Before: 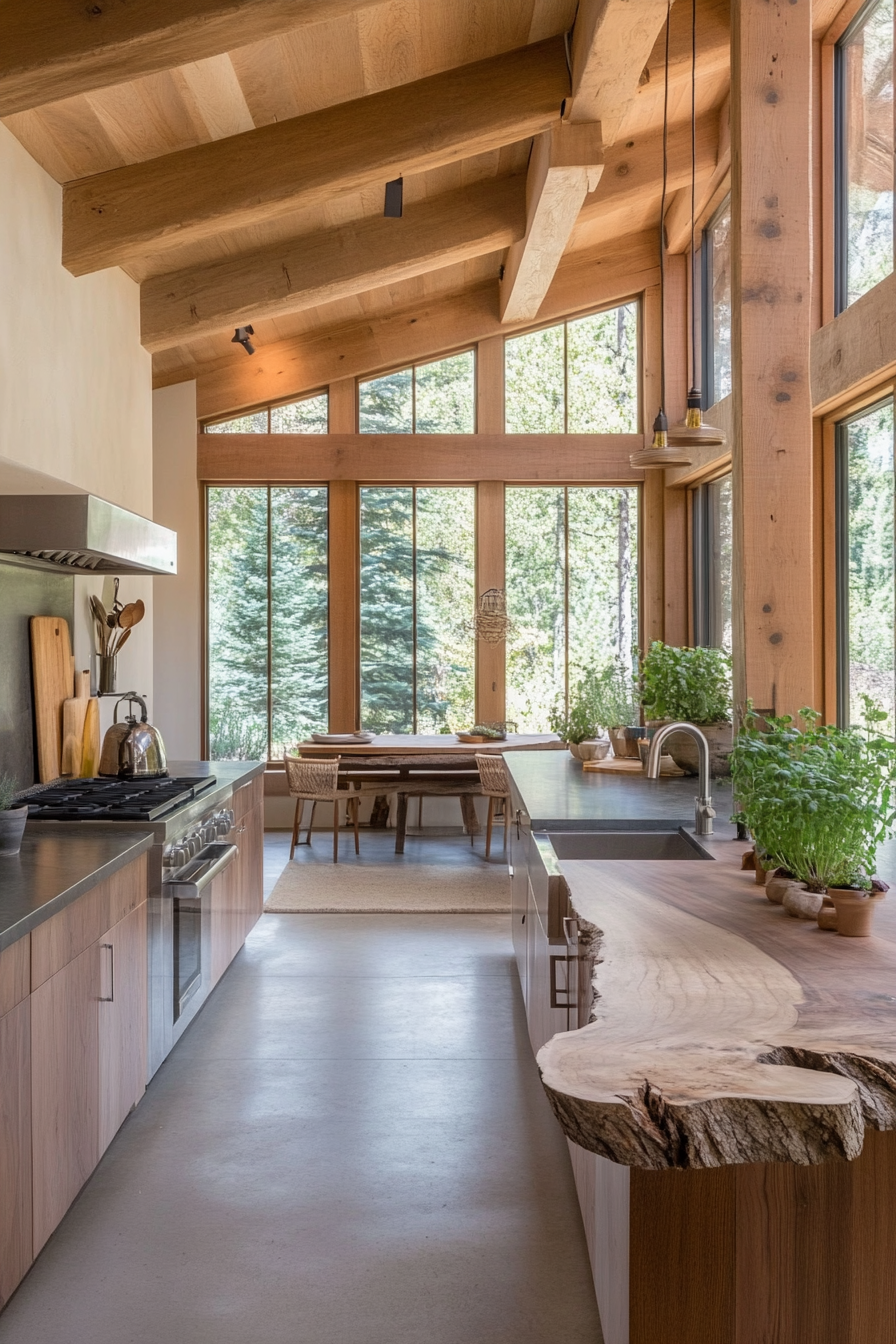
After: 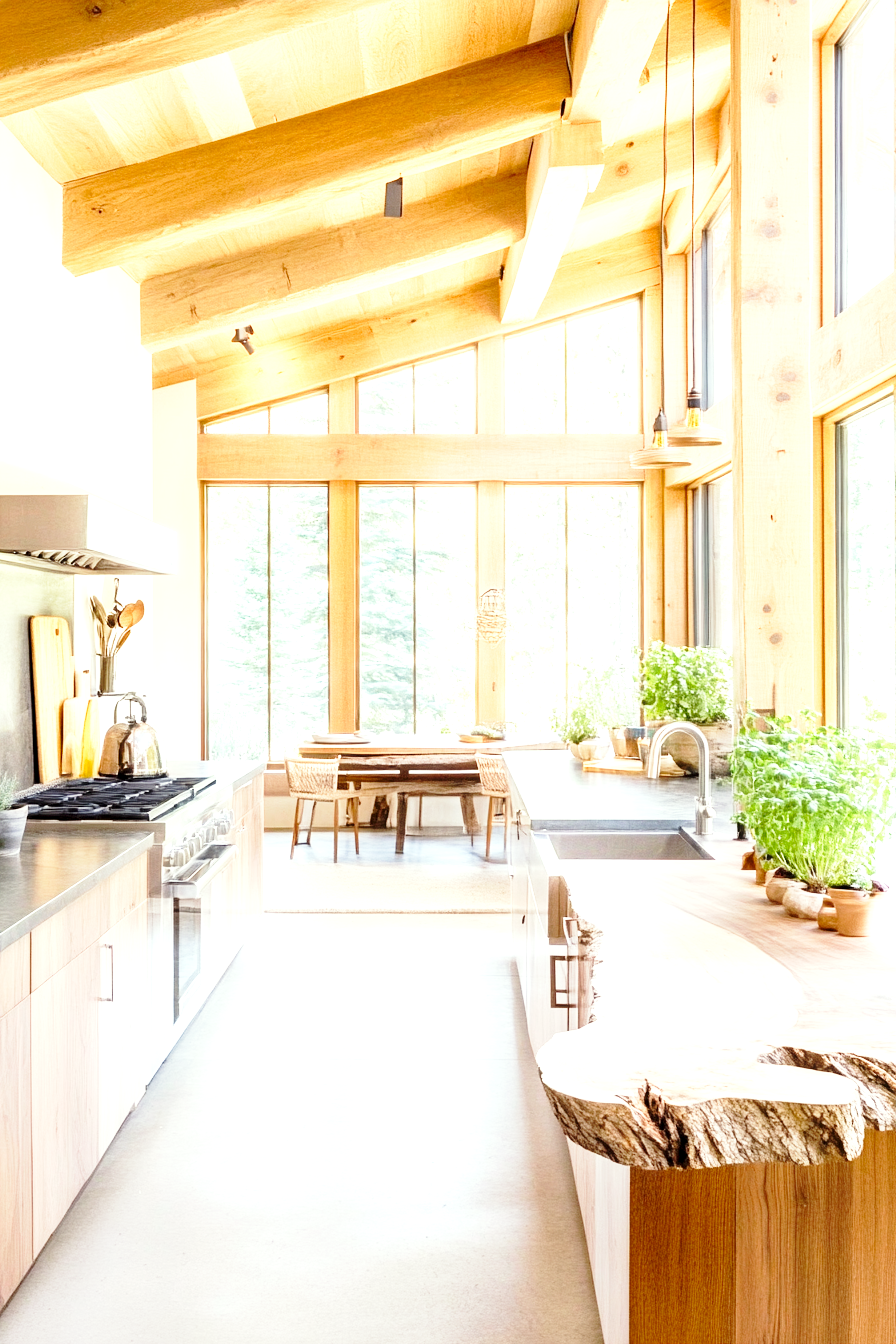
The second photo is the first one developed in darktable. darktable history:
exposure: black level correction 0.001, exposure 1.992 EV, compensate highlight preservation false
color correction: highlights a* -2.51, highlights b* 2.5
base curve: curves: ch0 [(0, 0) (0.028, 0.03) (0.121, 0.232) (0.46, 0.748) (0.859, 0.968) (1, 1)], preserve colors none
